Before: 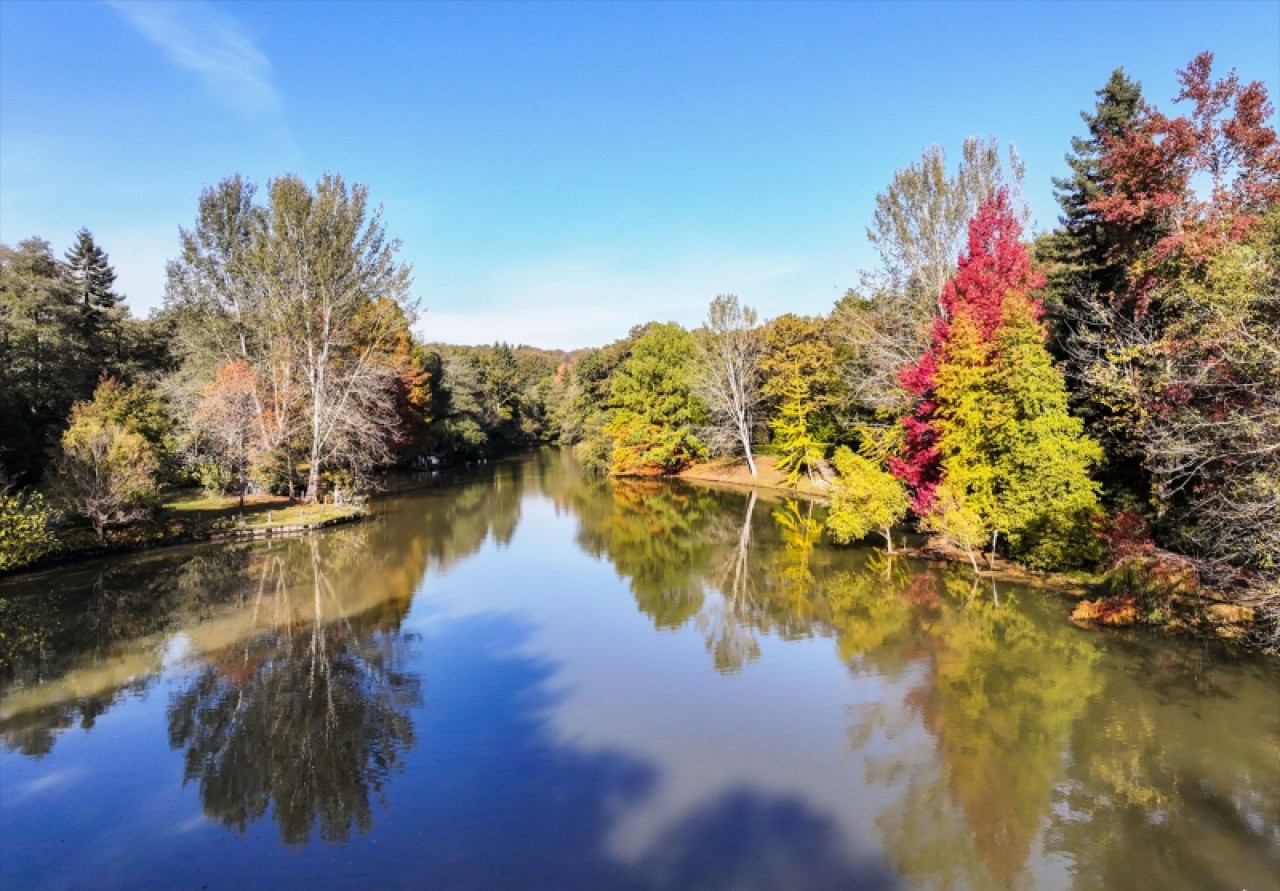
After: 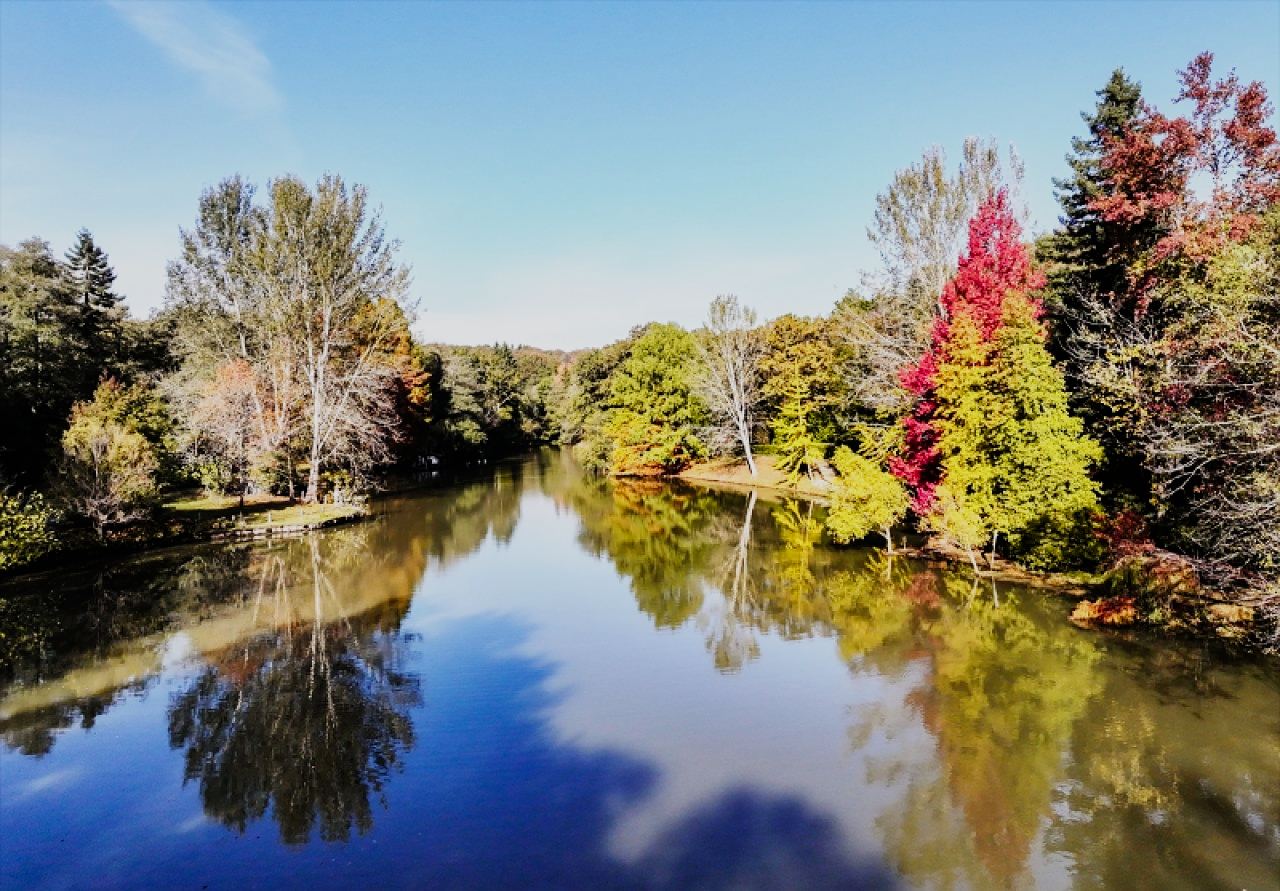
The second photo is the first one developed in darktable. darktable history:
sigmoid: contrast 1.7, skew -0.2, preserve hue 0%, red attenuation 0.1, red rotation 0.035, green attenuation 0.1, green rotation -0.017, blue attenuation 0.15, blue rotation -0.052, base primaries Rec2020
sharpen: radius 1
